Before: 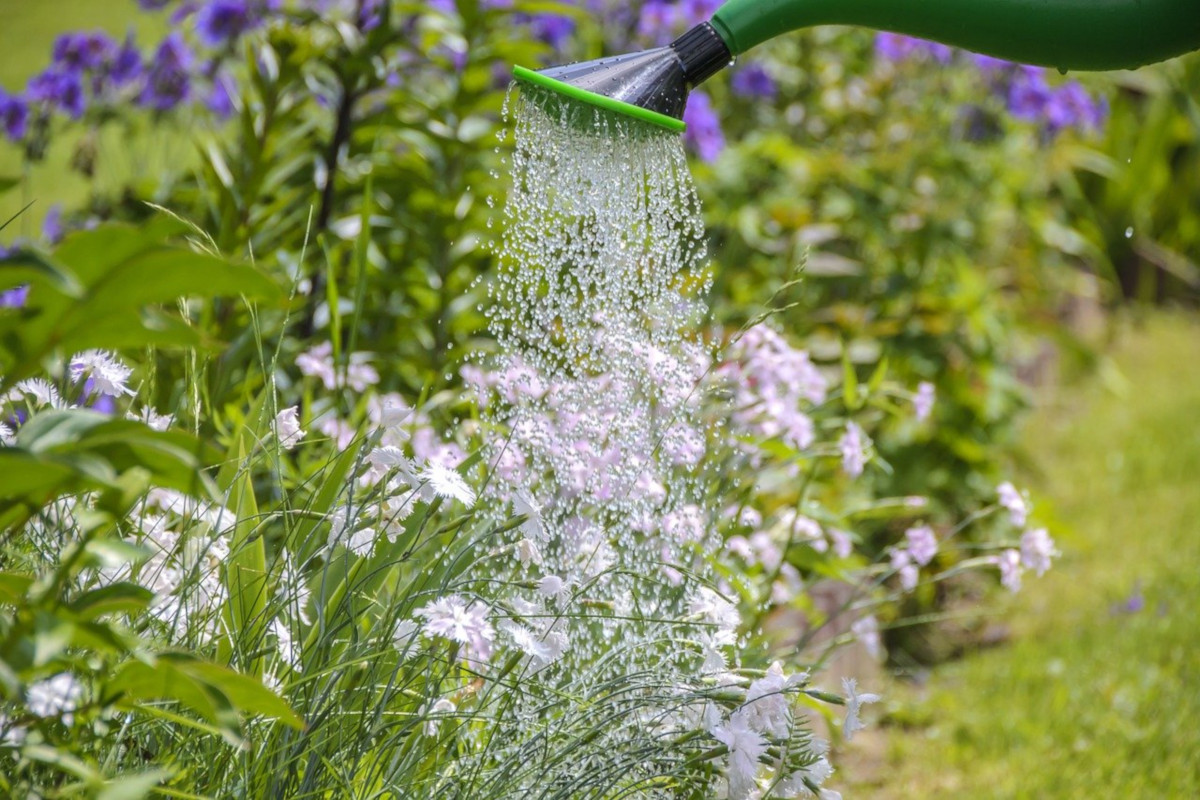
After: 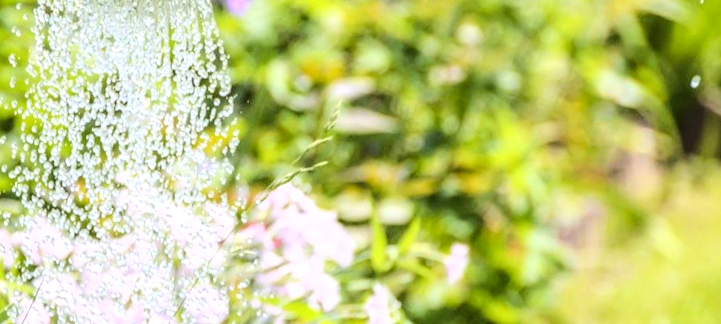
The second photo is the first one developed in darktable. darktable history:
tone equalizer: -8 EV -0.417 EV, -7 EV -0.389 EV, -6 EV -0.333 EV, -5 EV -0.222 EV, -3 EV 0.222 EV, -2 EV 0.333 EV, -1 EV 0.389 EV, +0 EV 0.417 EV, edges refinement/feathering 500, mask exposure compensation -1.25 EV, preserve details no
crop: left 36.005%, top 18.293%, right 0.31%, bottom 38.444%
local contrast: detail 130%
base curve: curves: ch0 [(0, 0) (0.025, 0.046) (0.112, 0.277) (0.467, 0.74) (0.814, 0.929) (1, 0.942)]
rotate and perspective: rotation 0.062°, lens shift (vertical) 0.115, lens shift (horizontal) -0.133, crop left 0.047, crop right 0.94, crop top 0.061, crop bottom 0.94
